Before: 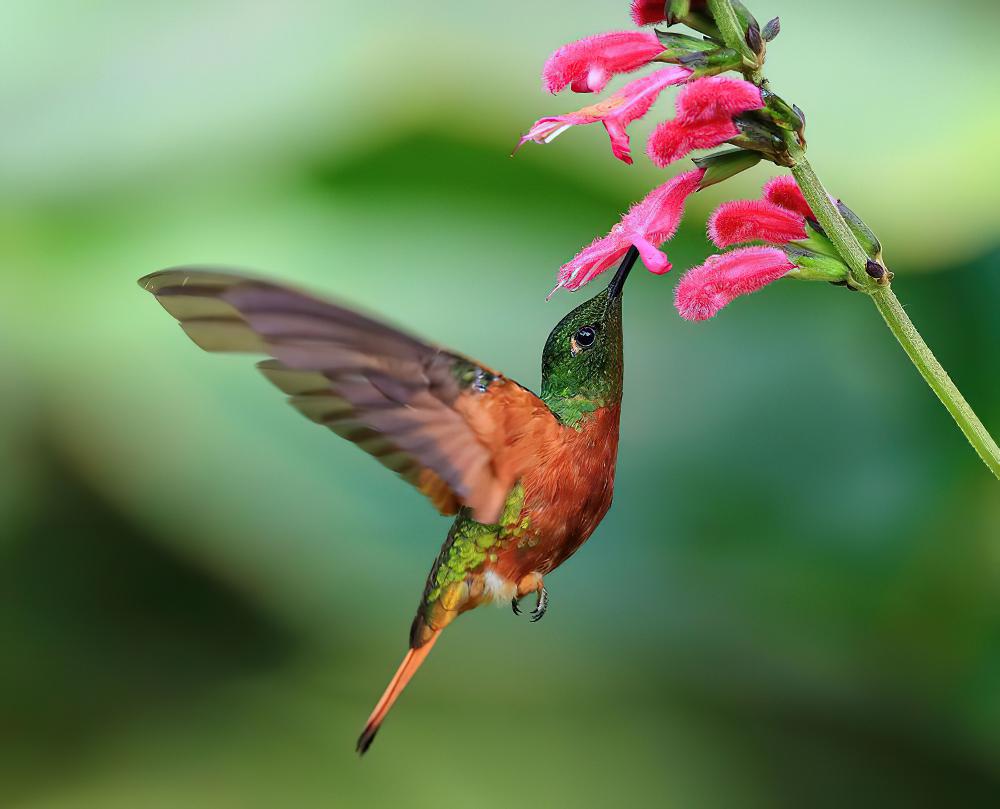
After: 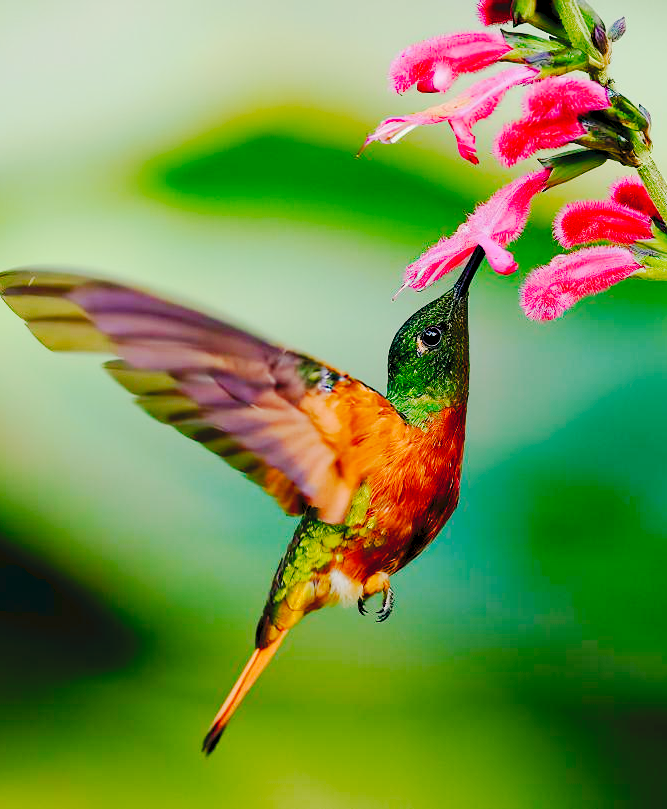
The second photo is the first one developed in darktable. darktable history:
color balance rgb: shadows lift › chroma 3%, shadows lift › hue 280.8°, power › hue 330°, highlights gain › chroma 3%, highlights gain › hue 75.6°, global offset › luminance -1%, perceptual saturation grading › global saturation 20%, perceptual saturation grading › highlights -25%, perceptual saturation grading › shadows 50%, global vibrance 20%
tone curve: curves: ch0 [(0, 0) (0.003, 0.058) (0.011, 0.059) (0.025, 0.061) (0.044, 0.067) (0.069, 0.084) (0.1, 0.102) (0.136, 0.124) (0.177, 0.171) (0.224, 0.246) (0.277, 0.324) (0.335, 0.411) (0.399, 0.509) (0.468, 0.605) (0.543, 0.688) (0.623, 0.738) (0.709, 0.798) (0.801, 0.852) (0.898, 0.911) (1, 1)], preserve colors none
crop and rotate: left 15.446%, right 17.836%
